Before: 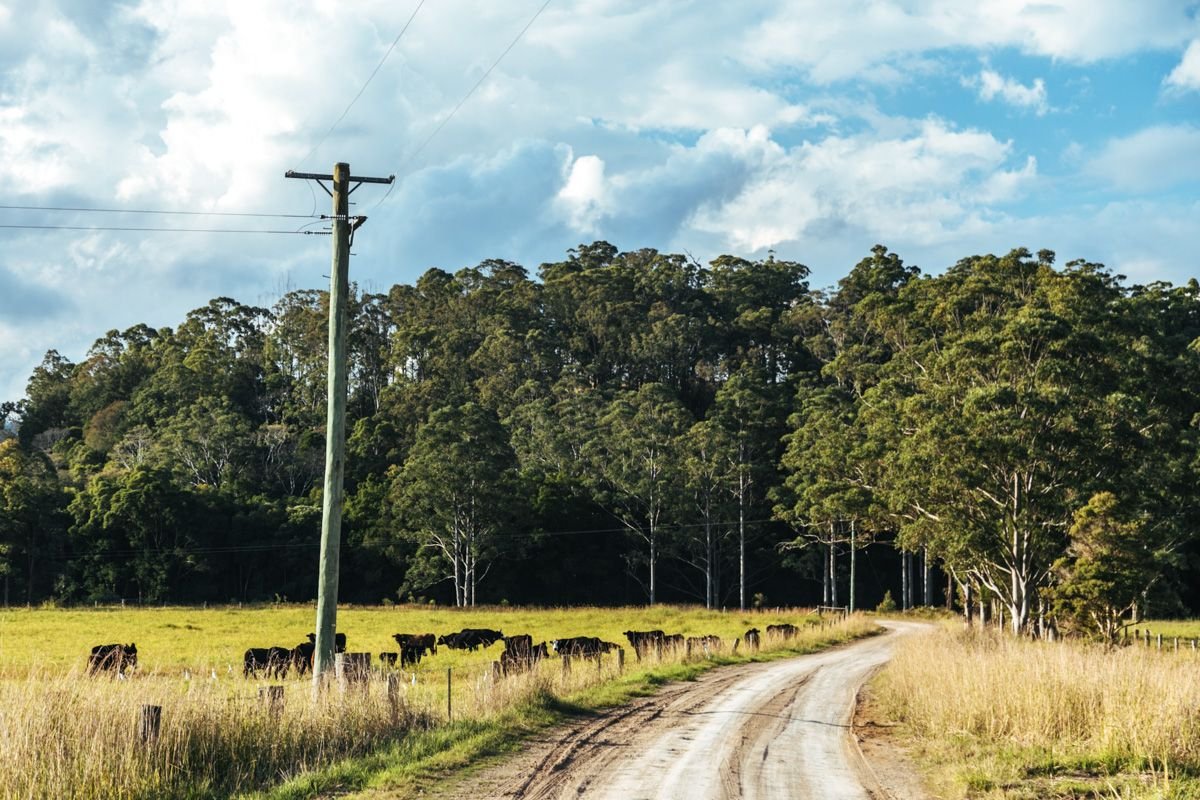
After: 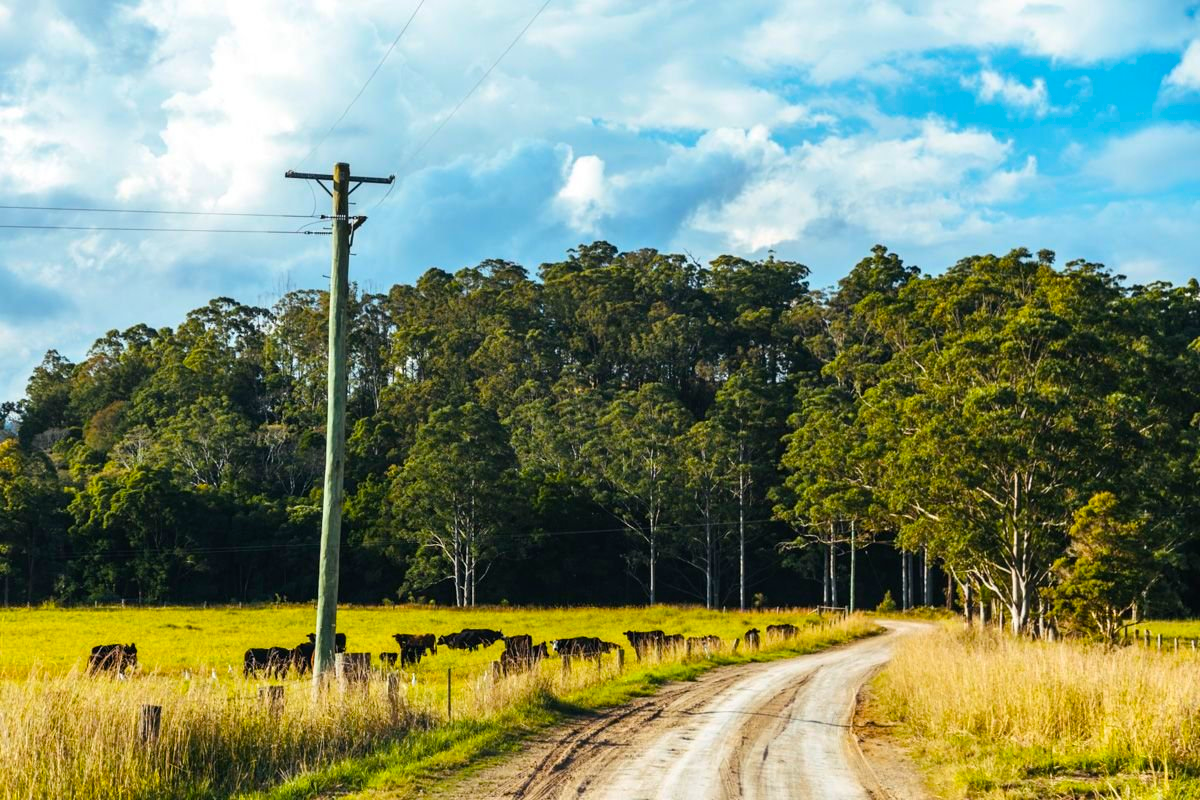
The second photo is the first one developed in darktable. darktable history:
color balance rgb: perceptual saturation grading › global saturation 19.868%, global vibrance 39.163%
